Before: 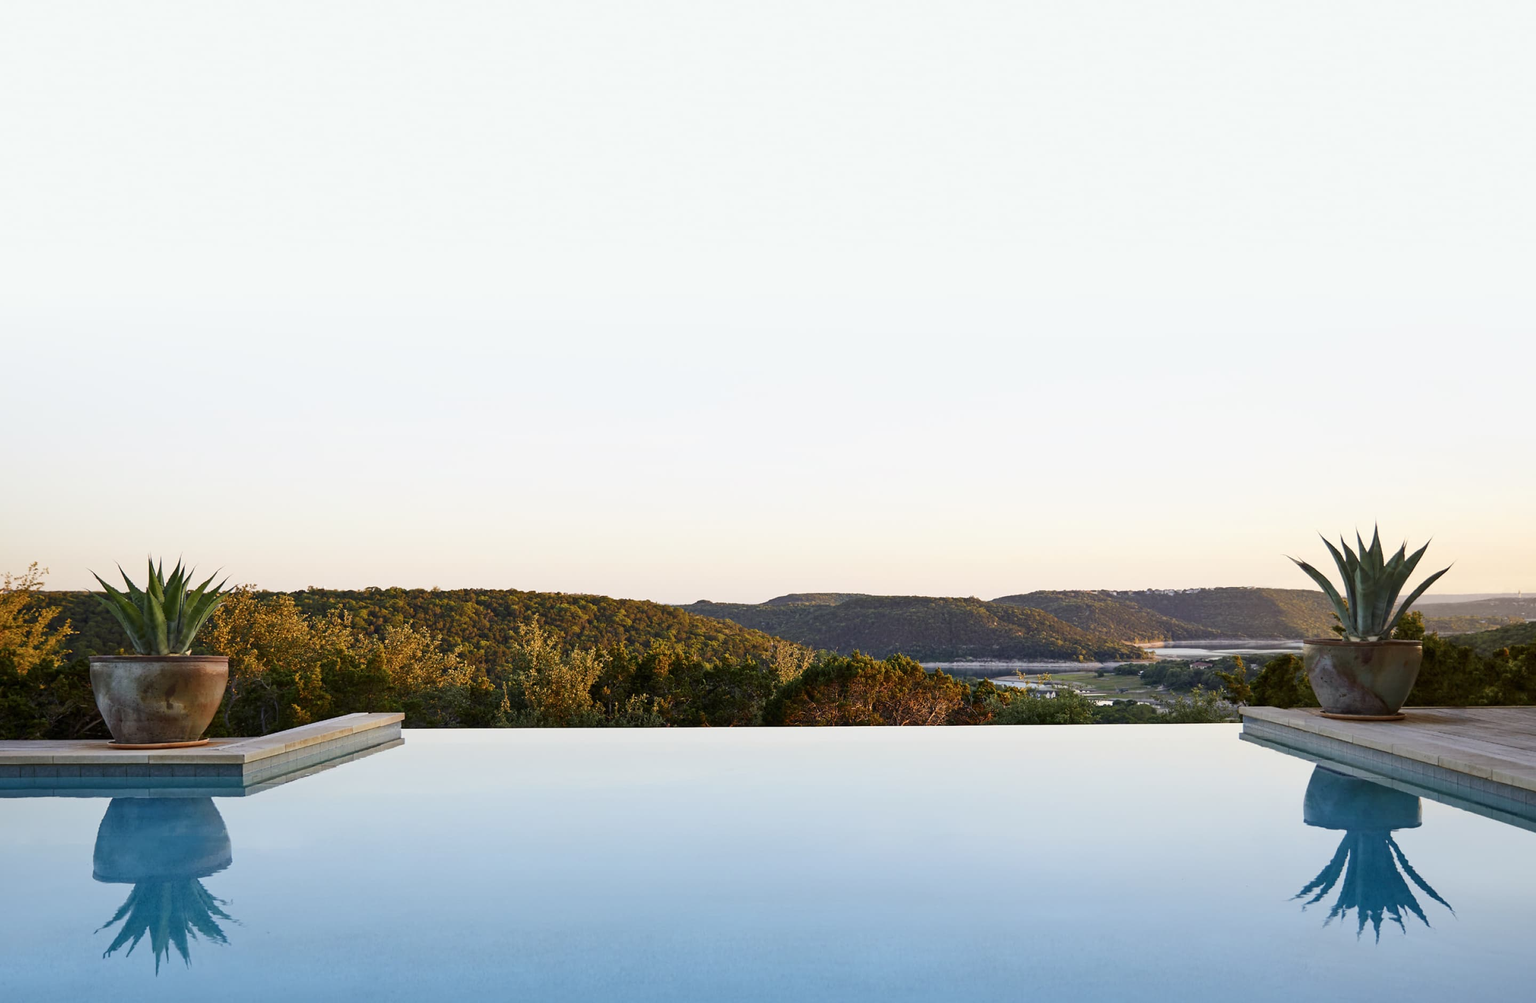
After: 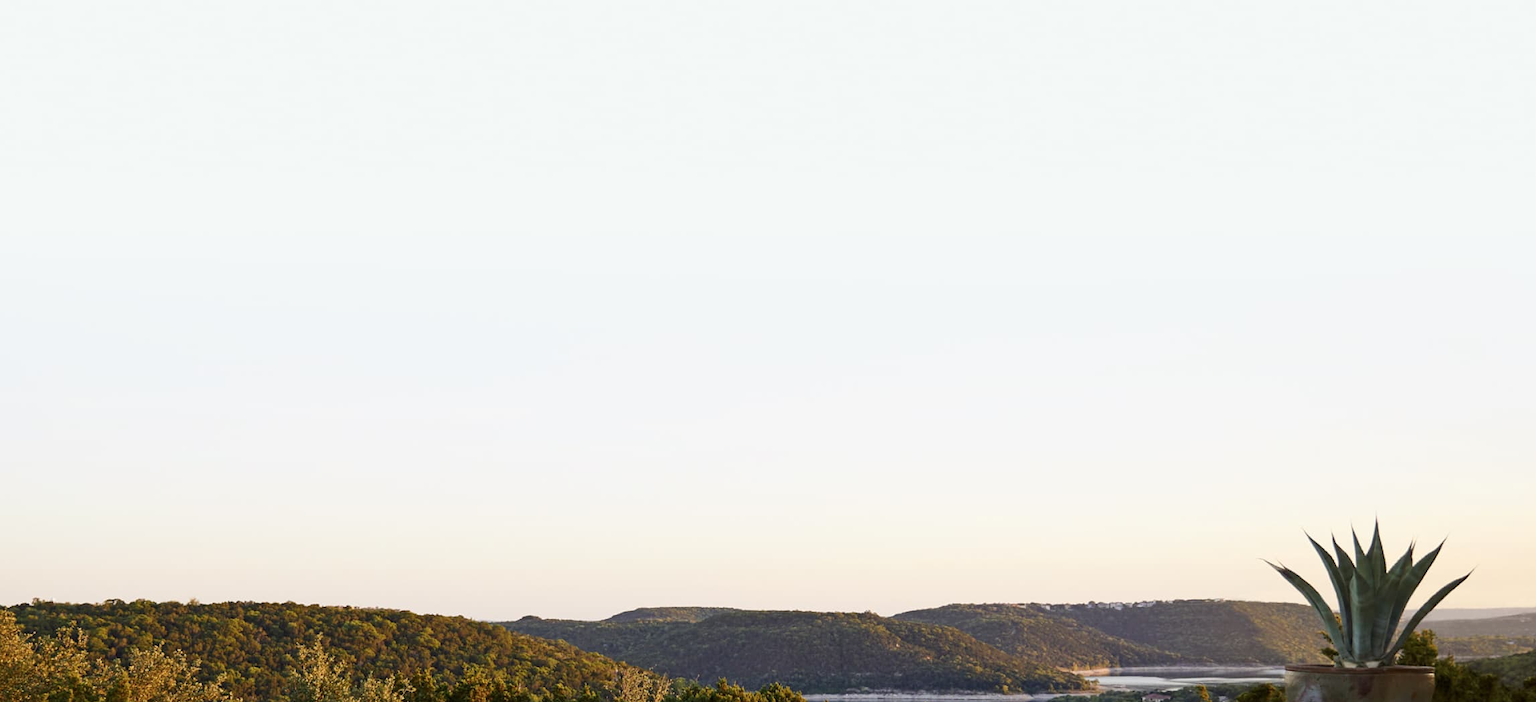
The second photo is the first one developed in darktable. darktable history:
color correction: highlights a* -0.137, highlights b* 0.137
crop: left 18.38%, top 11.092%, right 2.134%, bottom 33.217%
